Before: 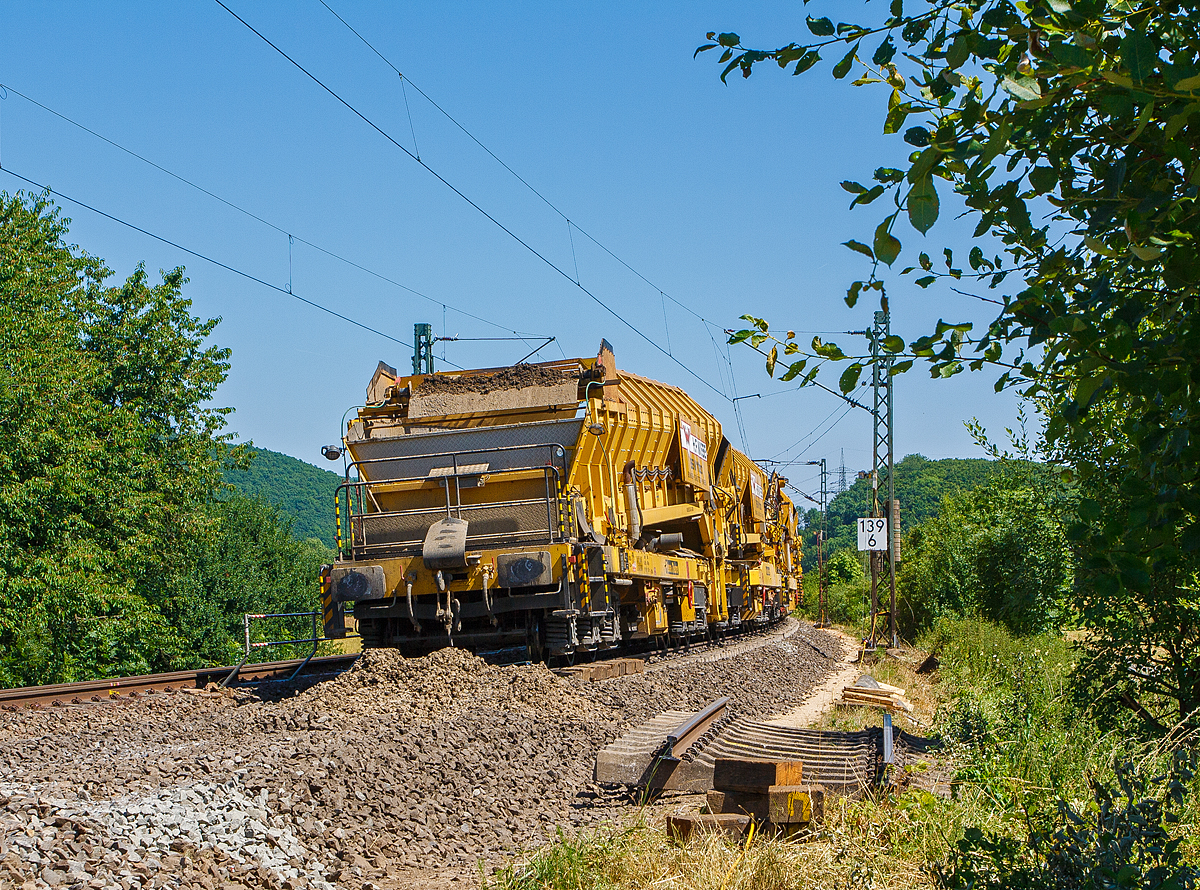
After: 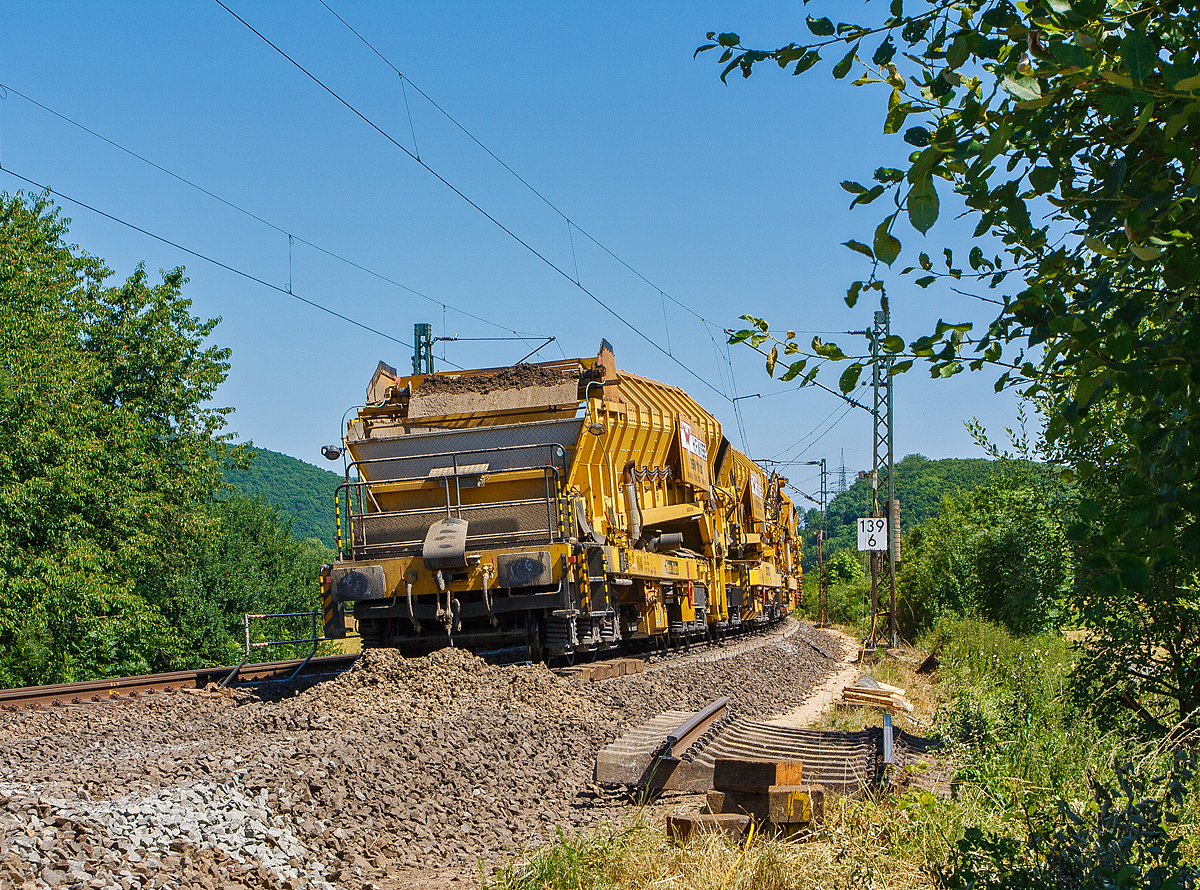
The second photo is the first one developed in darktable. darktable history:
shadows and highlights: shadows 25.23, highlights -47.93, shadows color adjustment 98.02%, highlights color adjustment 59.14%, soften with gaussian
